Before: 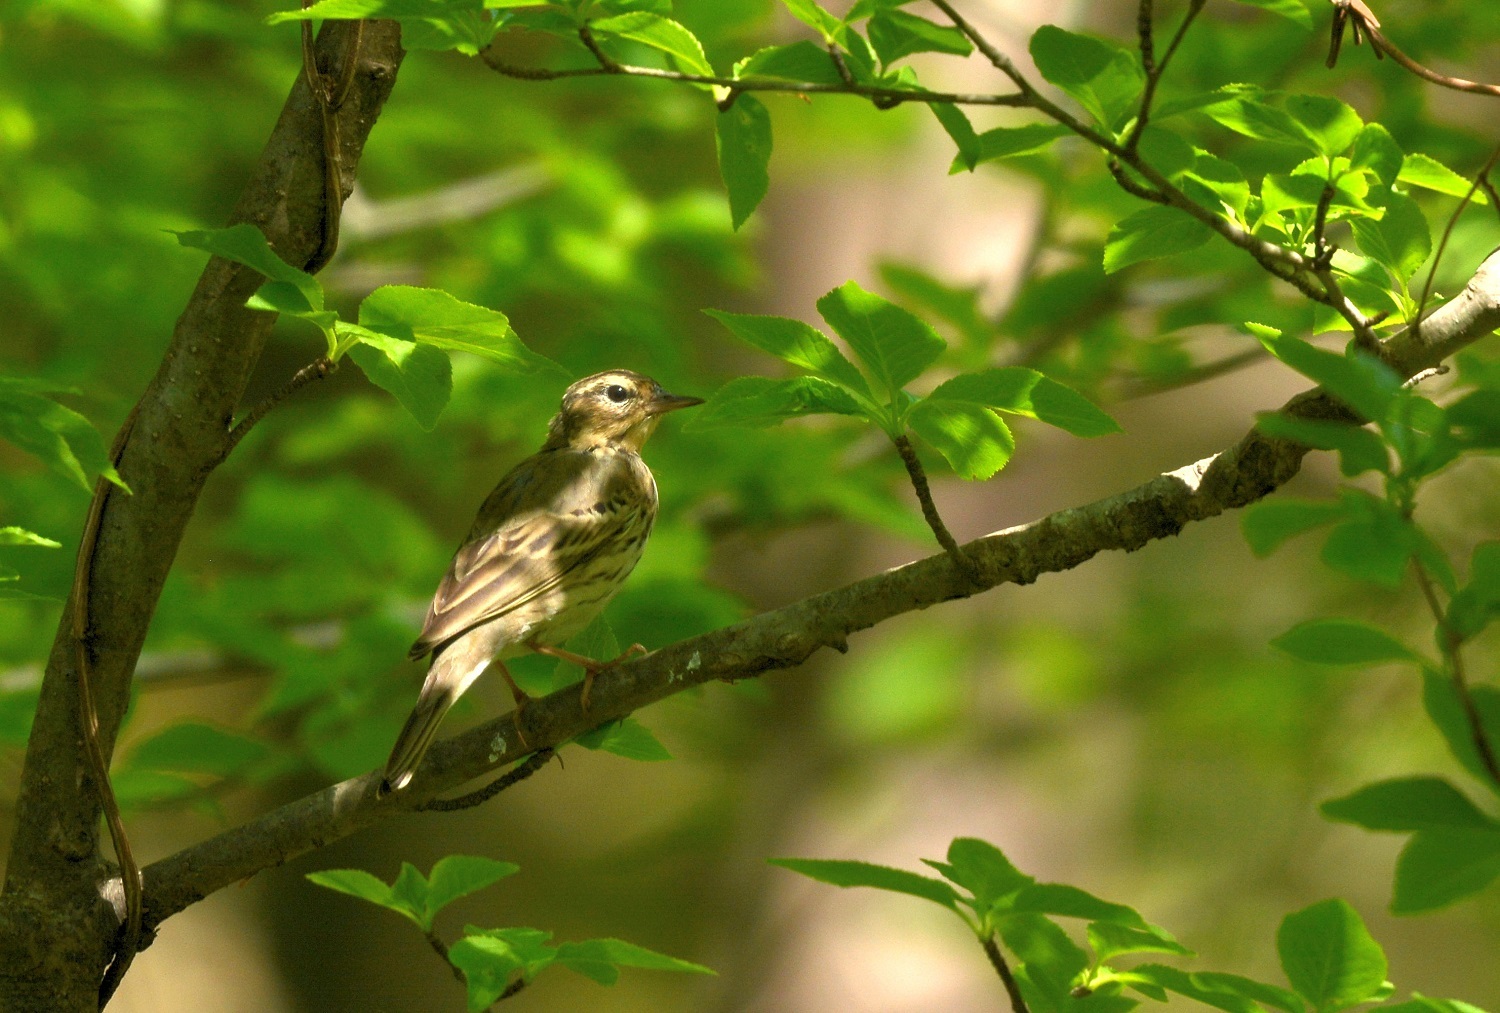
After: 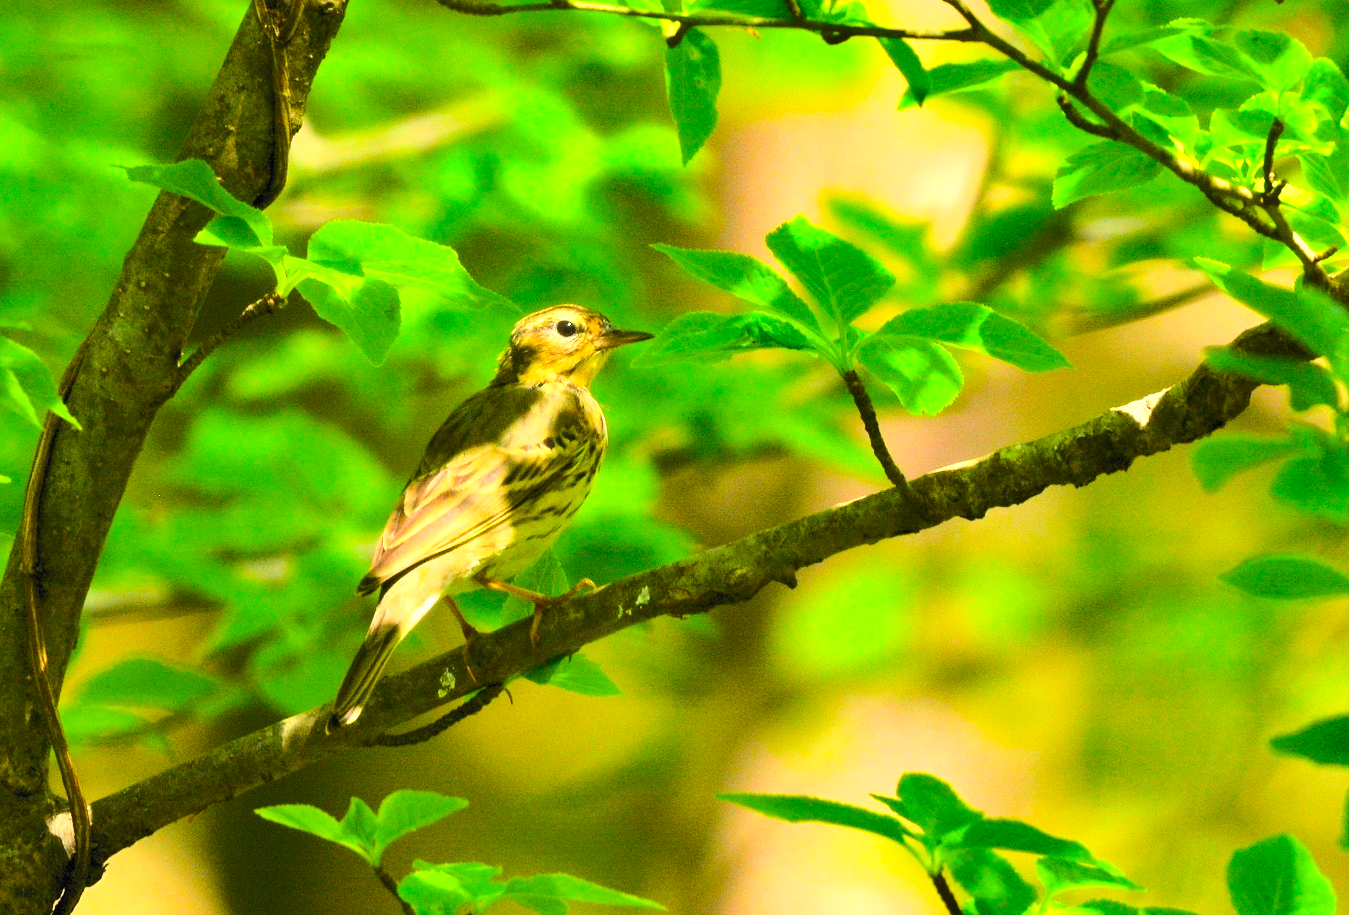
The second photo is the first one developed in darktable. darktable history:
crop: left 3.416%, top 6.444%, right 6.59%, bottom 3.175%
shadows and highlights: soften with gaussian
color correction: highlights a* 3.5, highlights b* 2.12, saturation 1.17
base curve: curves: ch0 [(0, 0) (0.036, 0.037) (0.121, 0.228) (0.46, 0.76) (0.859, 0.983) (1, 1)]
contrast brightness saturation: contrast 0.239, brightness 0.262, saturation 0.389
